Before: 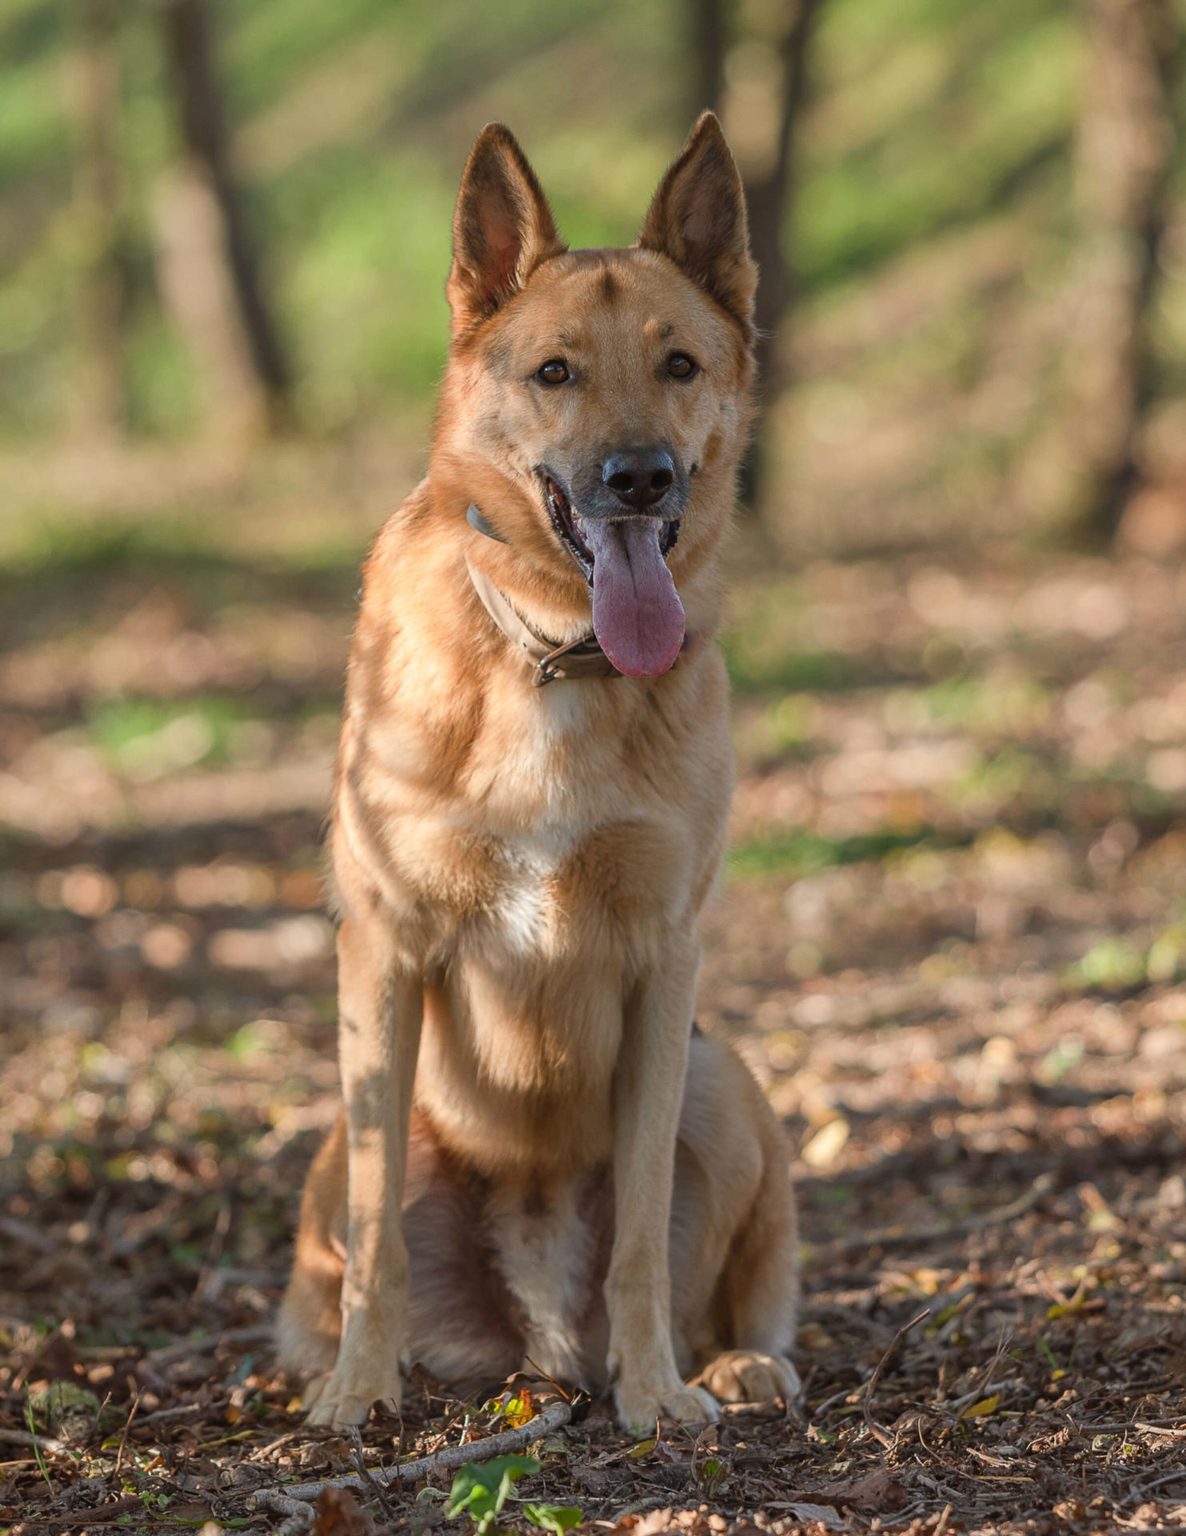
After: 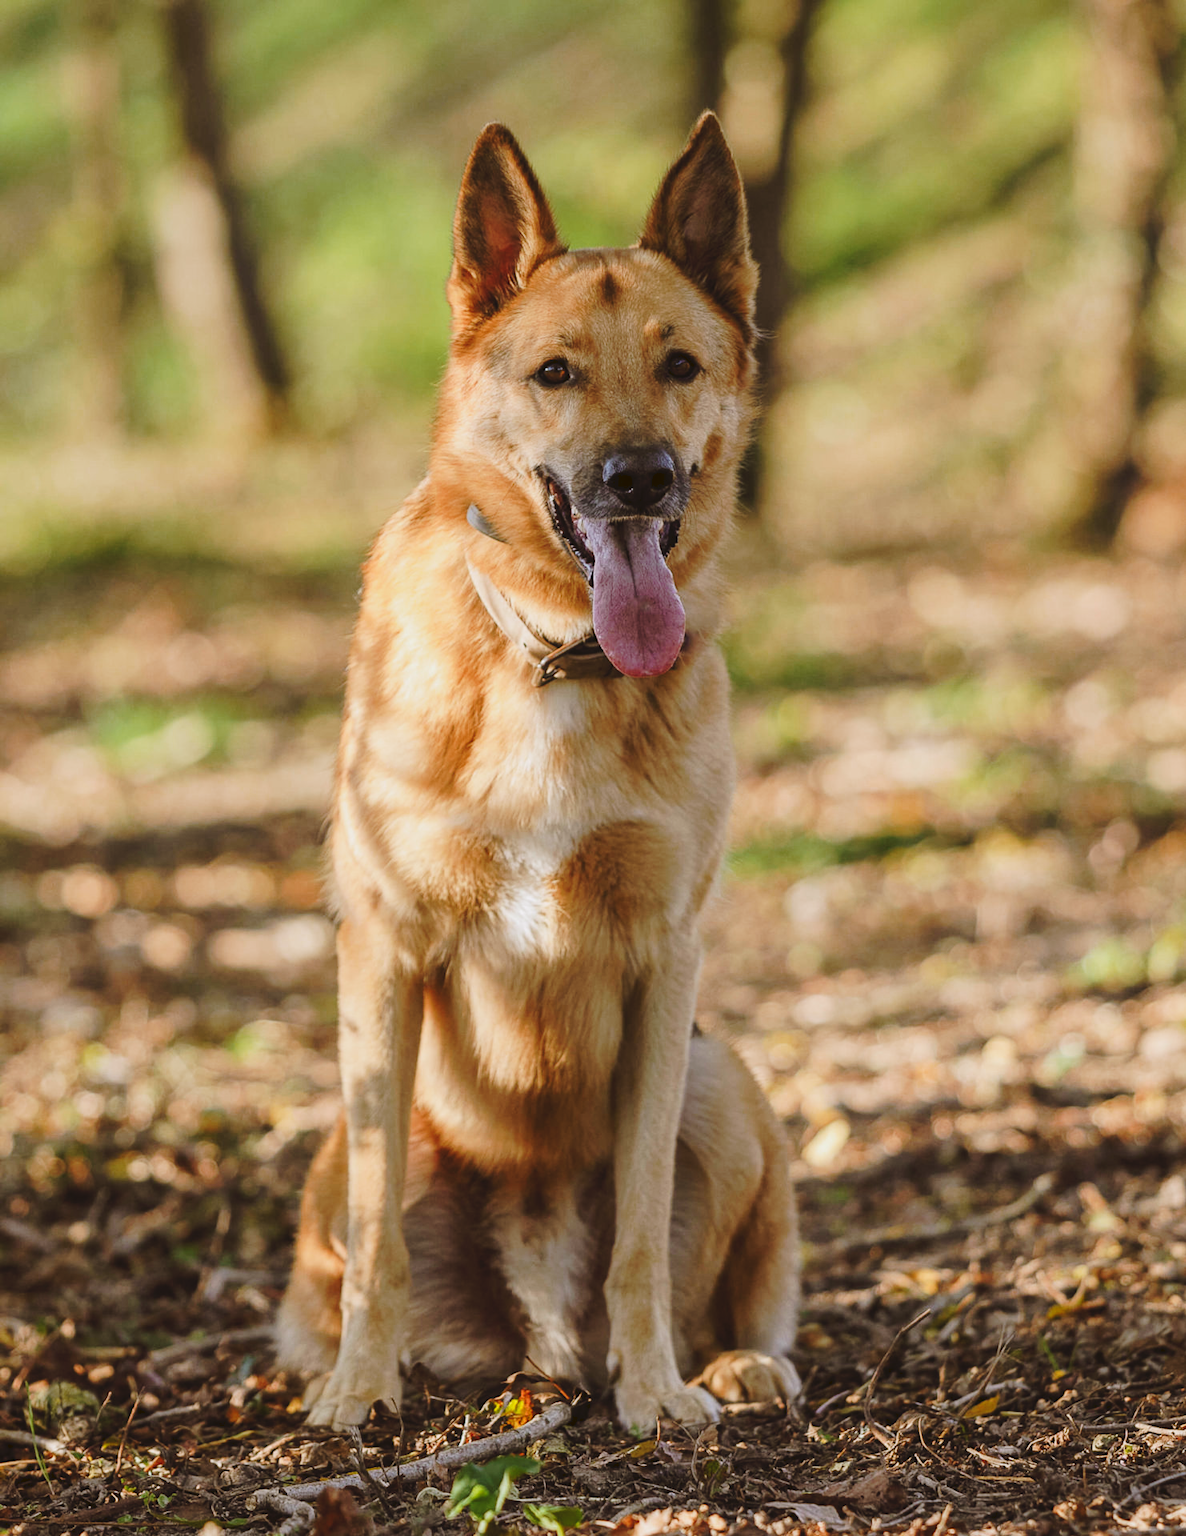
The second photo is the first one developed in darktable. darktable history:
tone curve: curves: ch0 [(0, 0) (0.003, 0.049) (0.011, 0.052) (0.025, 0.057) (0.044, 0.069) (0.069, 0.076) (0.1, 0.09) (0.136, 0.111) (0.177, 0.15) (0.224, 0.197) (0.277, 0.267) (0.335, 0.366) (0.399, 0.477) (0.468, 0.561) (0.543, 0.651) (0.623, 0.733) (0.709, 0.804) (0.801, 0.869) (0.898, 0.924) (1, 1)], preserve colors none
color look up table: target L [94.5, 88.05, 87.71, 86.93, 86.27, 80.33, 80.69, 65.61, 64.51, 52.61, 39.21, 36.6, 30.93, 17.07, 200.66, 73.81, 71.45, 59.25, 55.47, 49.87, 49.71, 46.37, 42.76, 34.6, 30.68, 19.56, 4.524, 76.74, 70.26, 68.01, 62.58, 55.47, 54.97, 49.58, 41.25, 41.78, 38.48, 37.55, 26.78, 25.07, 21.57, 5.582, 85.6, 77.47, 63.05, 46.65, 47.35, 34.74, 9.911], target a [-6.216, -29.89, -11.19, -33.22, -50.5, -65.83, -3.433, -14.18, -49.65, -44.06, -8.472, -6.941, -23.42, -5.454, 0, 30.57, 24.81, 18.68, 24.61, 64.67, 51.78, 27.95, 42.05, 43.23, 7.076, 31.14, 14, 31.58, 38.74, 64.21, 3.014, 55.07, 87.52, 6.075, 18.61, 57.92, 41.54, 53.77, 4.894, 34.33, 30.19, 29.33, -37.33, -11.98, -15.42, -18.16, -28.35, -7.608, 2.157], target b [10.11, 29.47, 89.88, 58.83, -2.44, 43.31, 69.06, 33.41, 23.96, 42.23, 33.45, 23.65, 29.86, 28.79, 0, 14.62, 53.52, 53.36, 5.802, 32.63, 48.5, 37.41, 11.18, 42.27, 7.077, 32.93, 7.361, -18.25, -9.97, -42.62, 1.533, -7.734, -65.41, -26.69, -69.78, -22.62, -26.62, -53.48, -26.68, -4.806, -47.92, -22.04, -15.99, -19.56, -41.46, -24.86, -3.178, -15.68, -2.921], num patches 49
